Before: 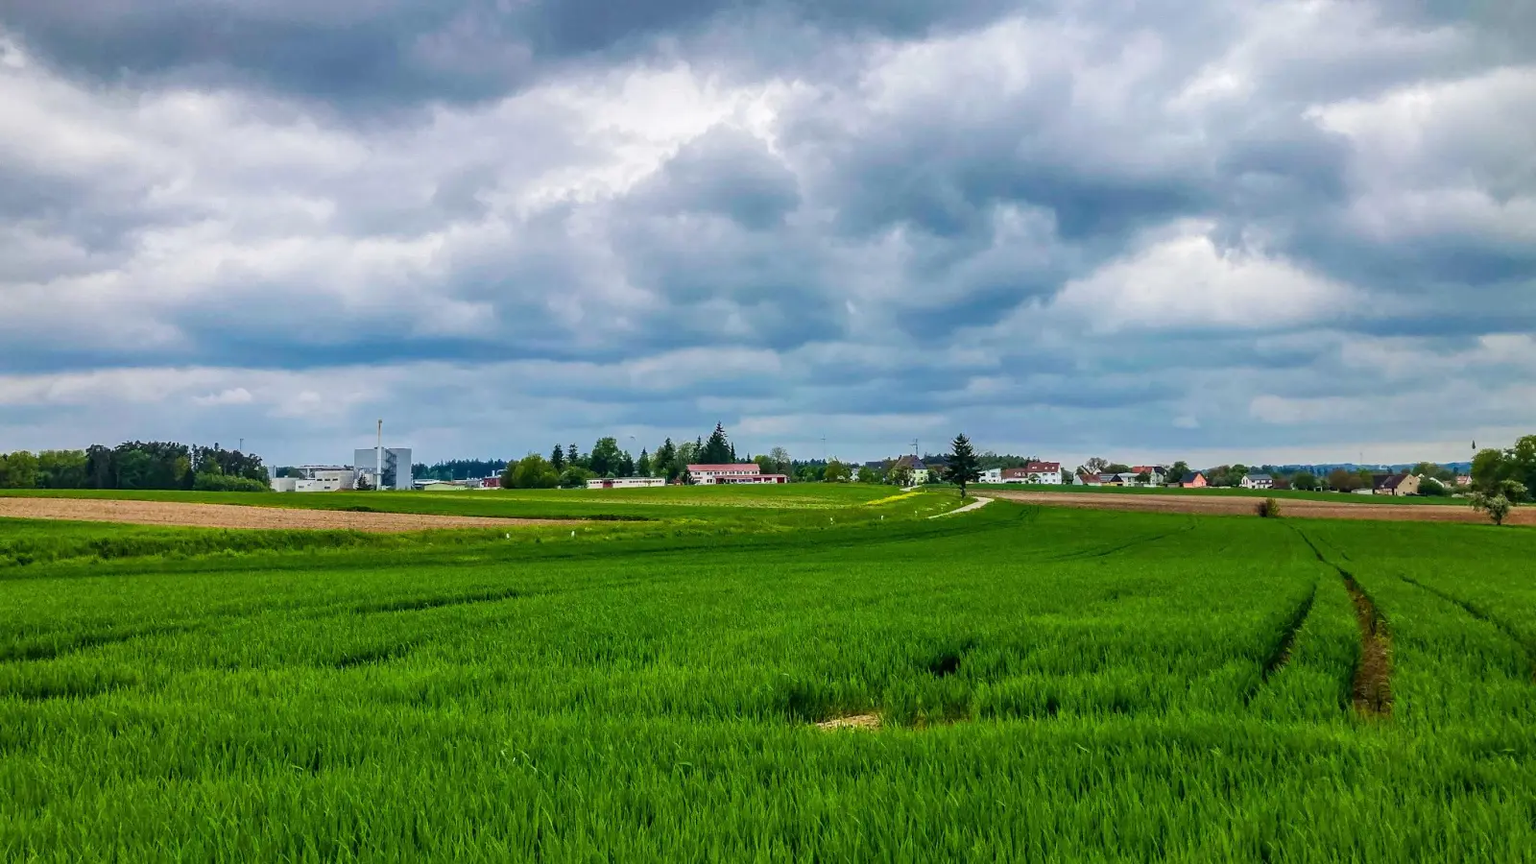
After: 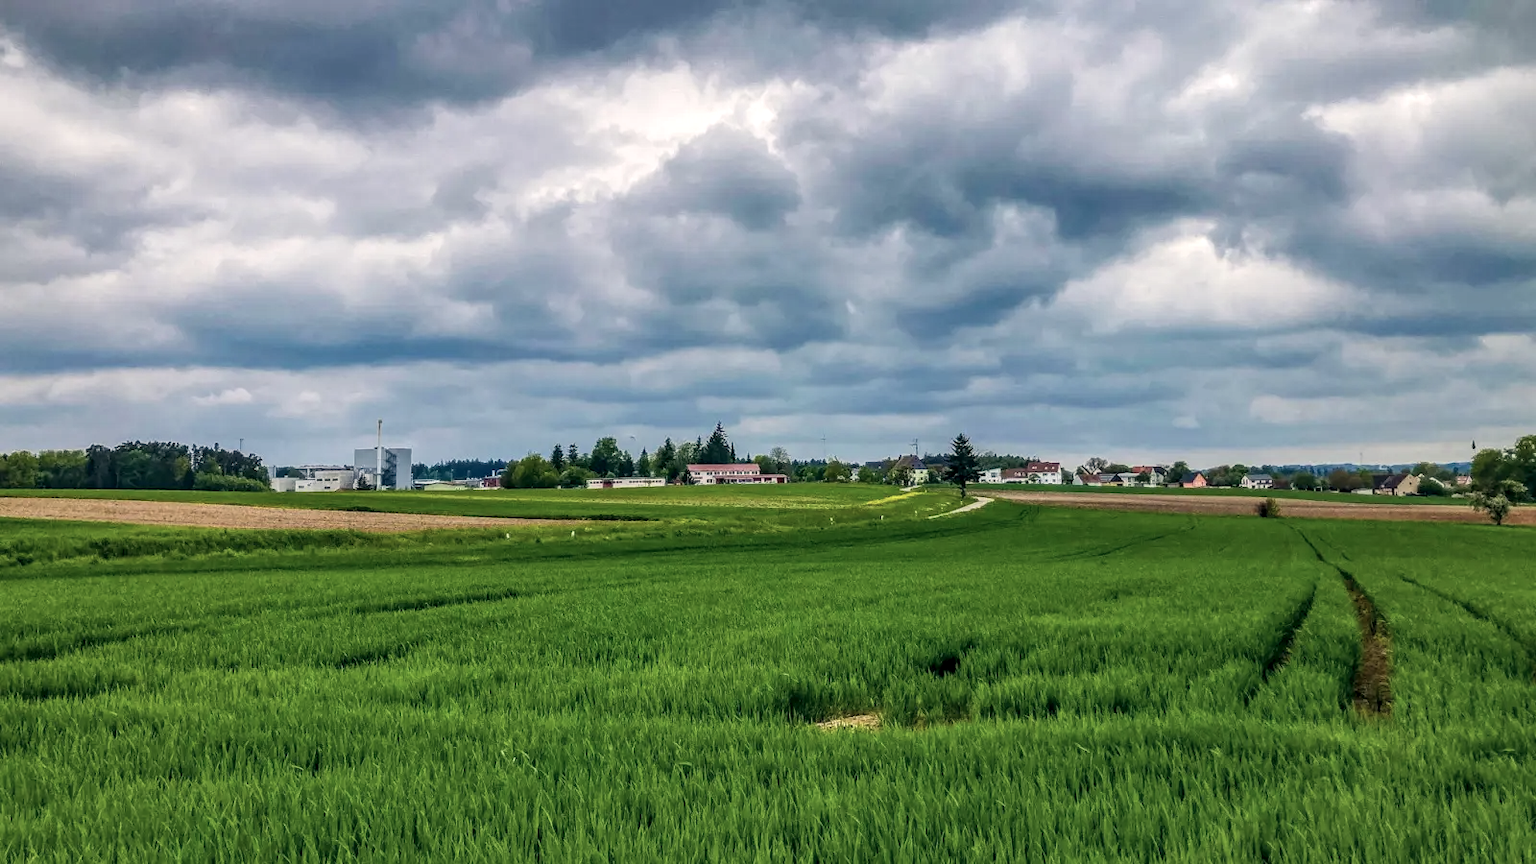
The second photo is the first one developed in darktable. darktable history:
shadows and highlights: radius 263.15, soften with gaussian
color correction: highlights a* 2.74, highlights b* 5.01, shadows a* -2.74, shadows b* -4.84, saturation 0.789
local contrast: on, module defaults
